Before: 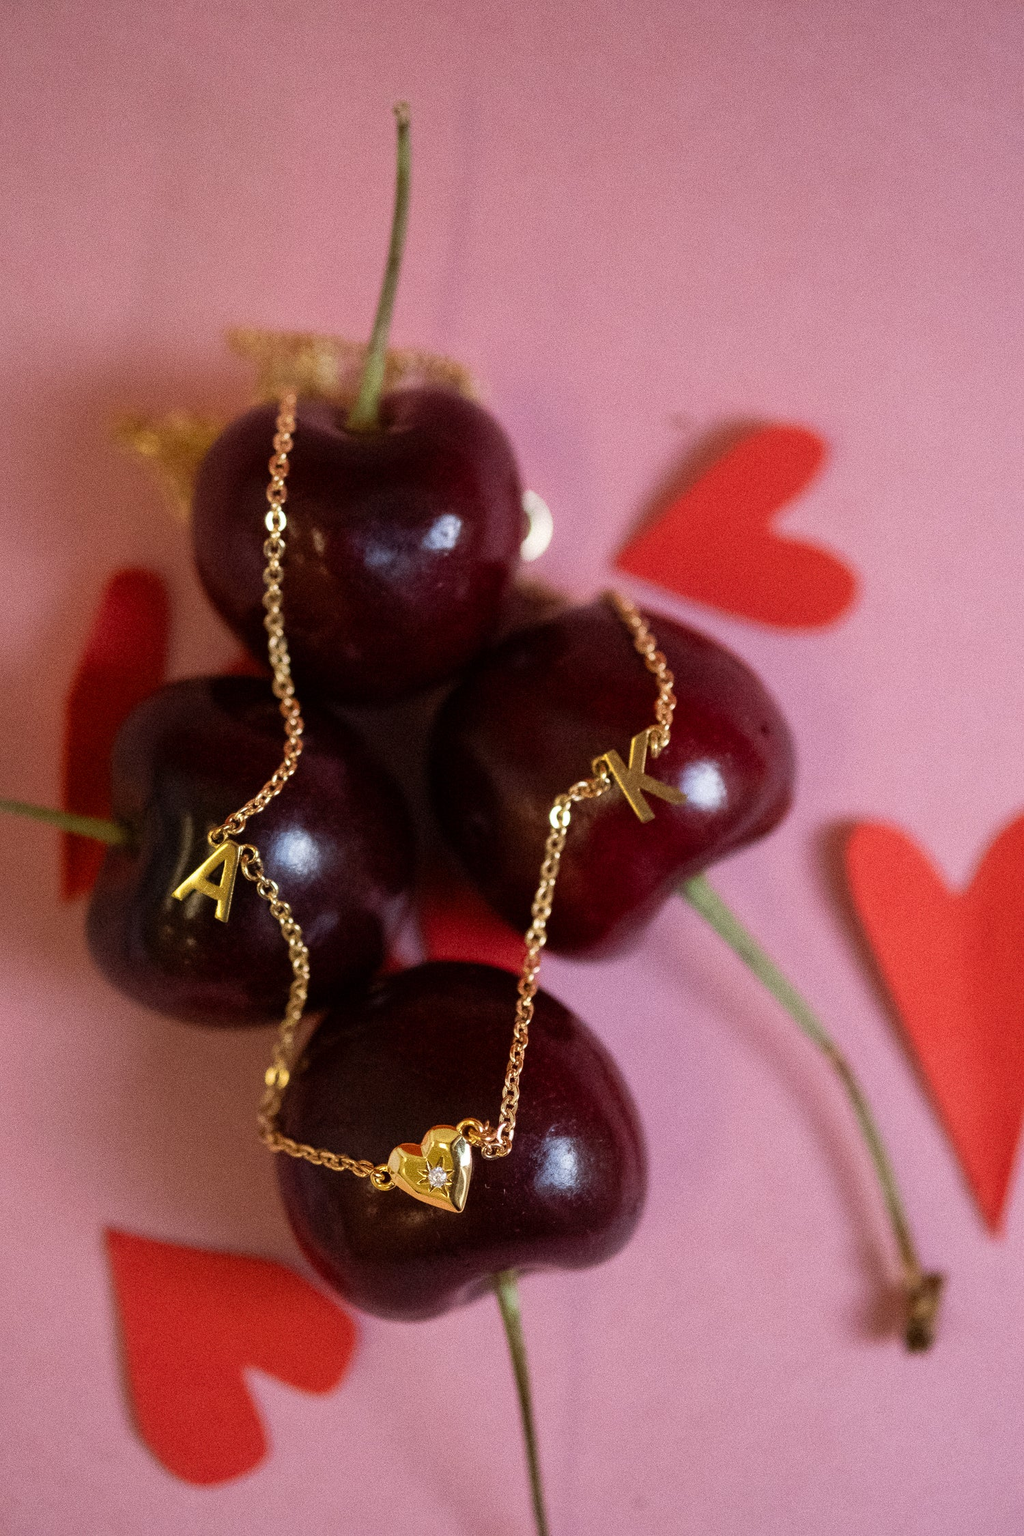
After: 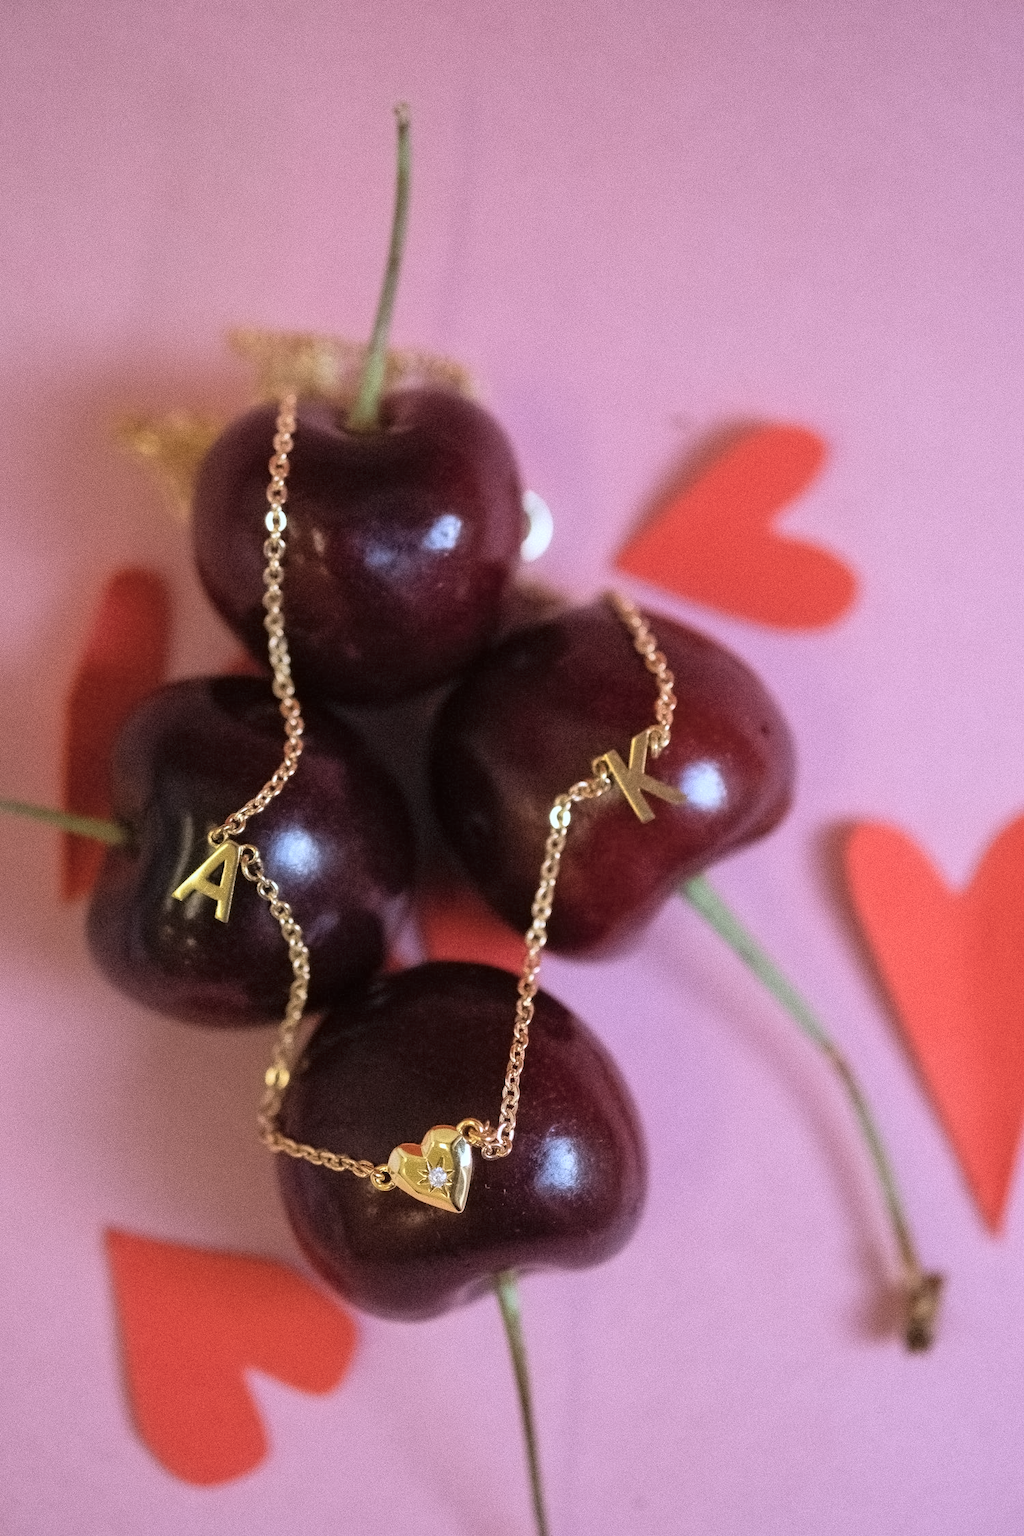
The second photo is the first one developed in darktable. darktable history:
contrast equalizer: octaves 7, y [[0.5 ×6], [0.5 ×6], [0.5 ×6], [0 ×6], [0, 0.039, 0.251, 0.29, 0.293, 0.292]]
contrast brightness saturation: brightness 0.147
color calibration: illuminant as shot in camera, x 0.378, y 0.381, temperature 4093.59 K
